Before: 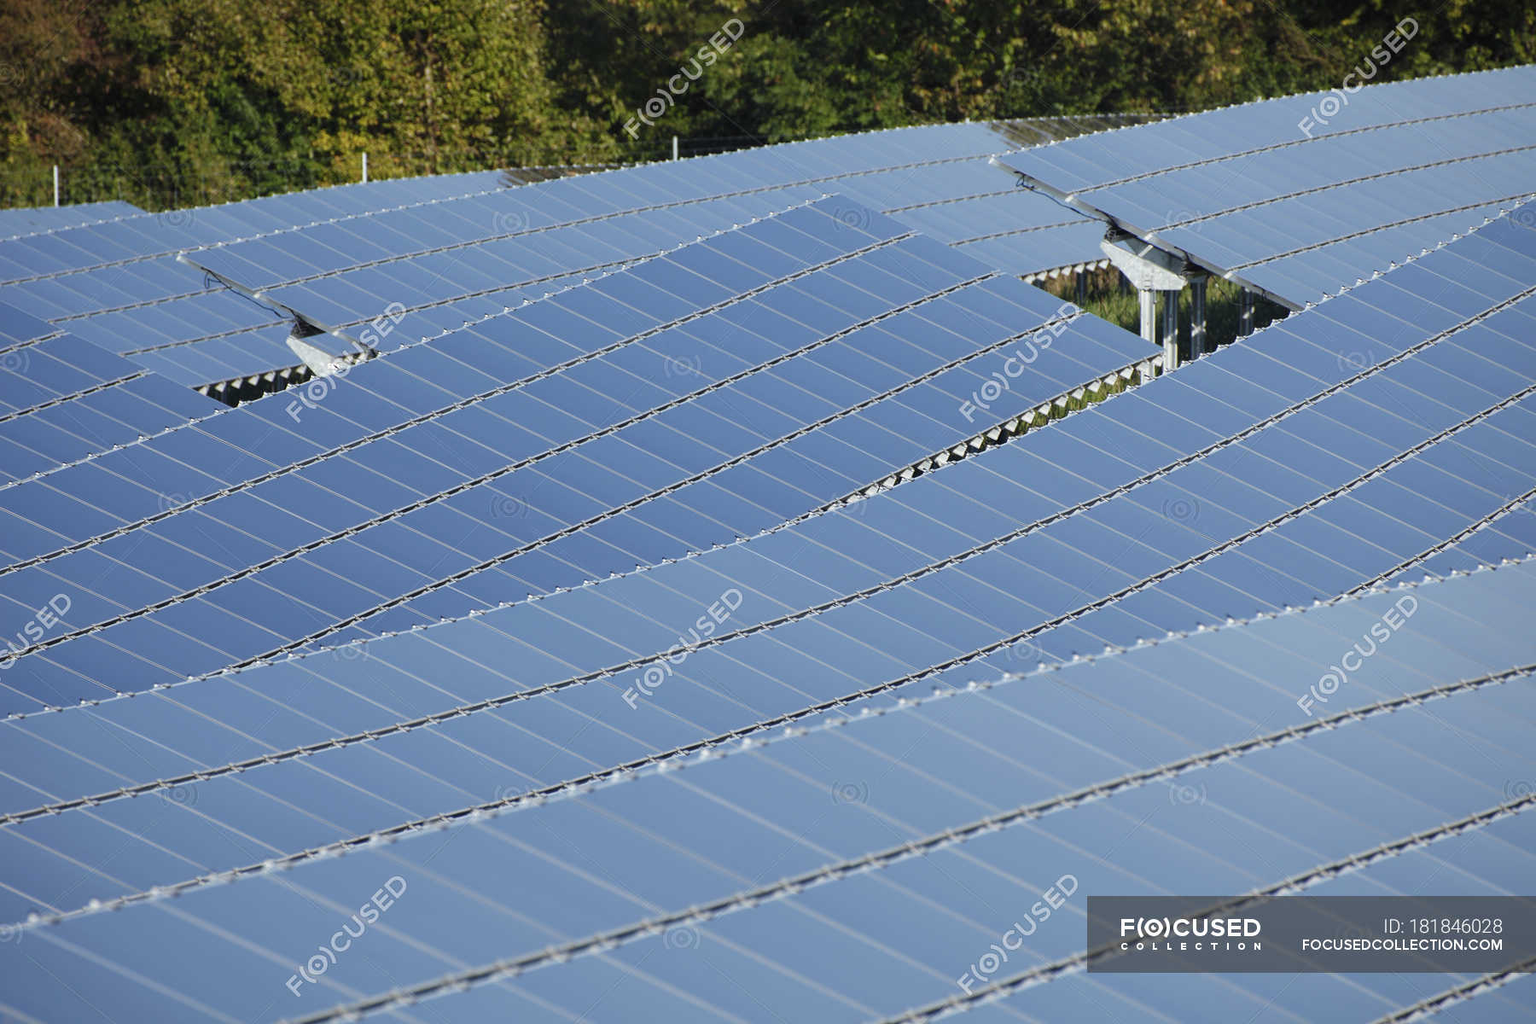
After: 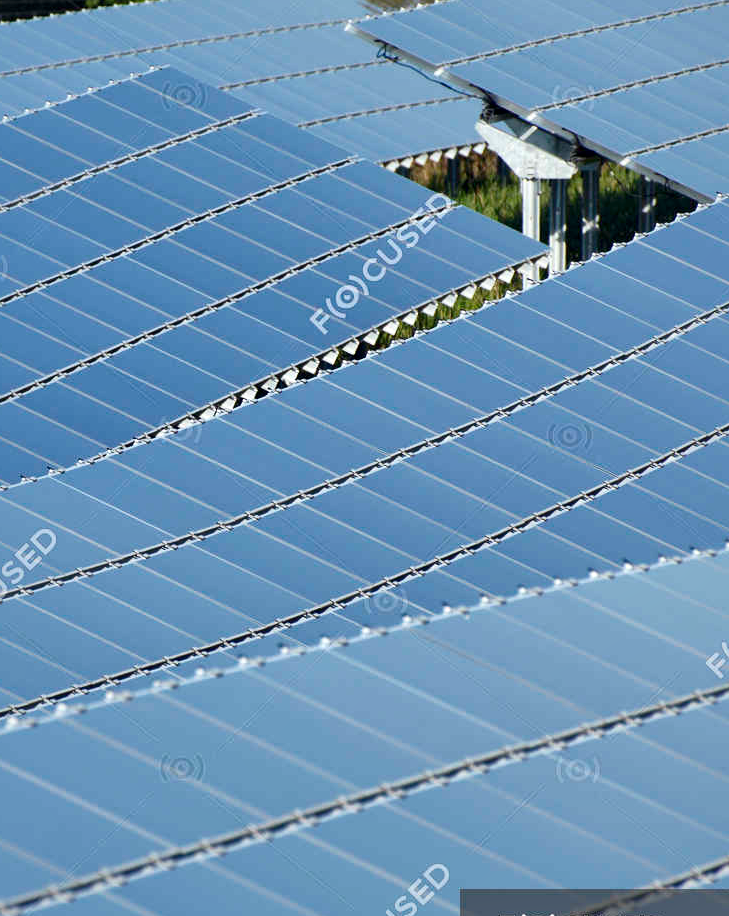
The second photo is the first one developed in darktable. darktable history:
local contrast: mode bilateral grid, contrast 24, coarseness 61, detail 152%, midtone range 0.2
crop: left 45.268%, top 13.428%, right 14.225%, bottom 10.157%
color balance rgb: power › luminance 1.498%, perceptual saturation grading › global saturation 7.754%, perceptual saturation grading › shadows 4.931%
